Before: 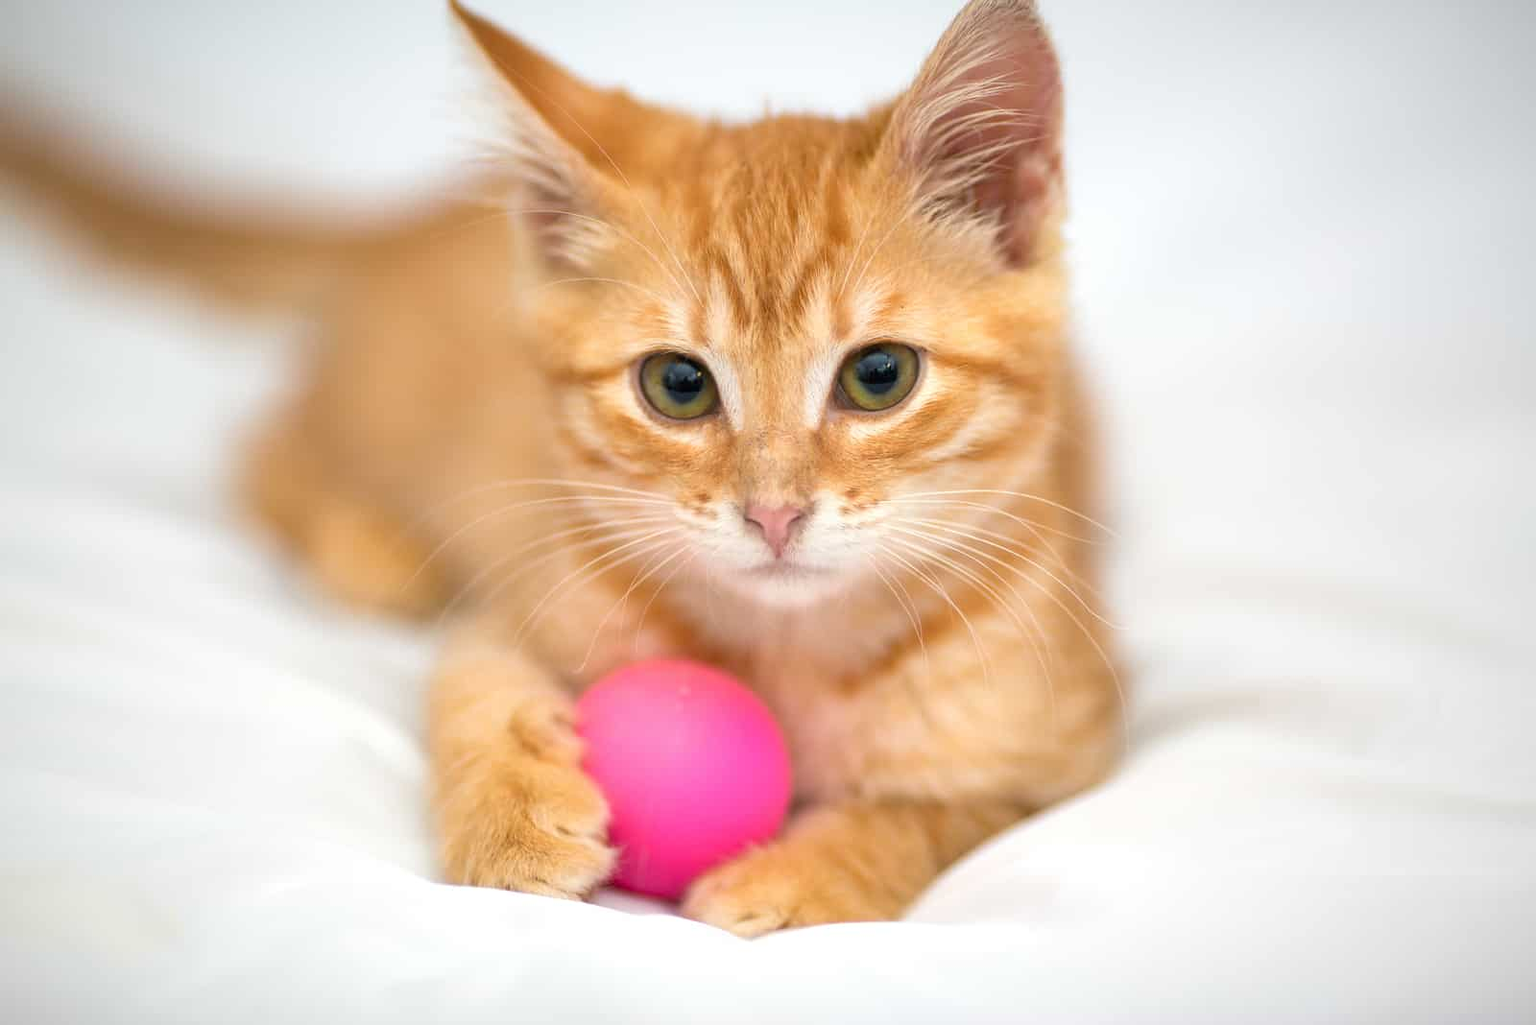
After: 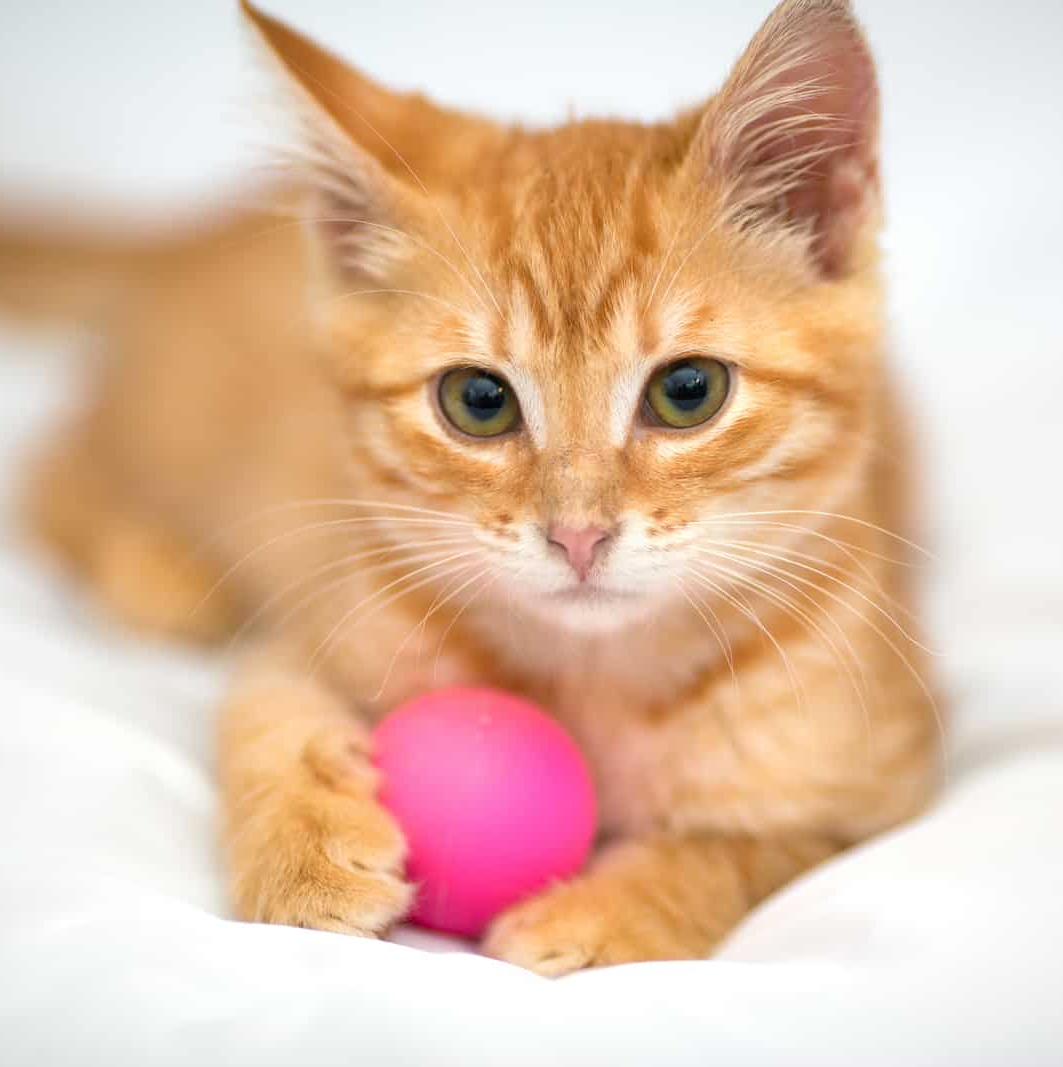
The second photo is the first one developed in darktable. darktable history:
crop and rotate: left 14.304%, right 19.221%
